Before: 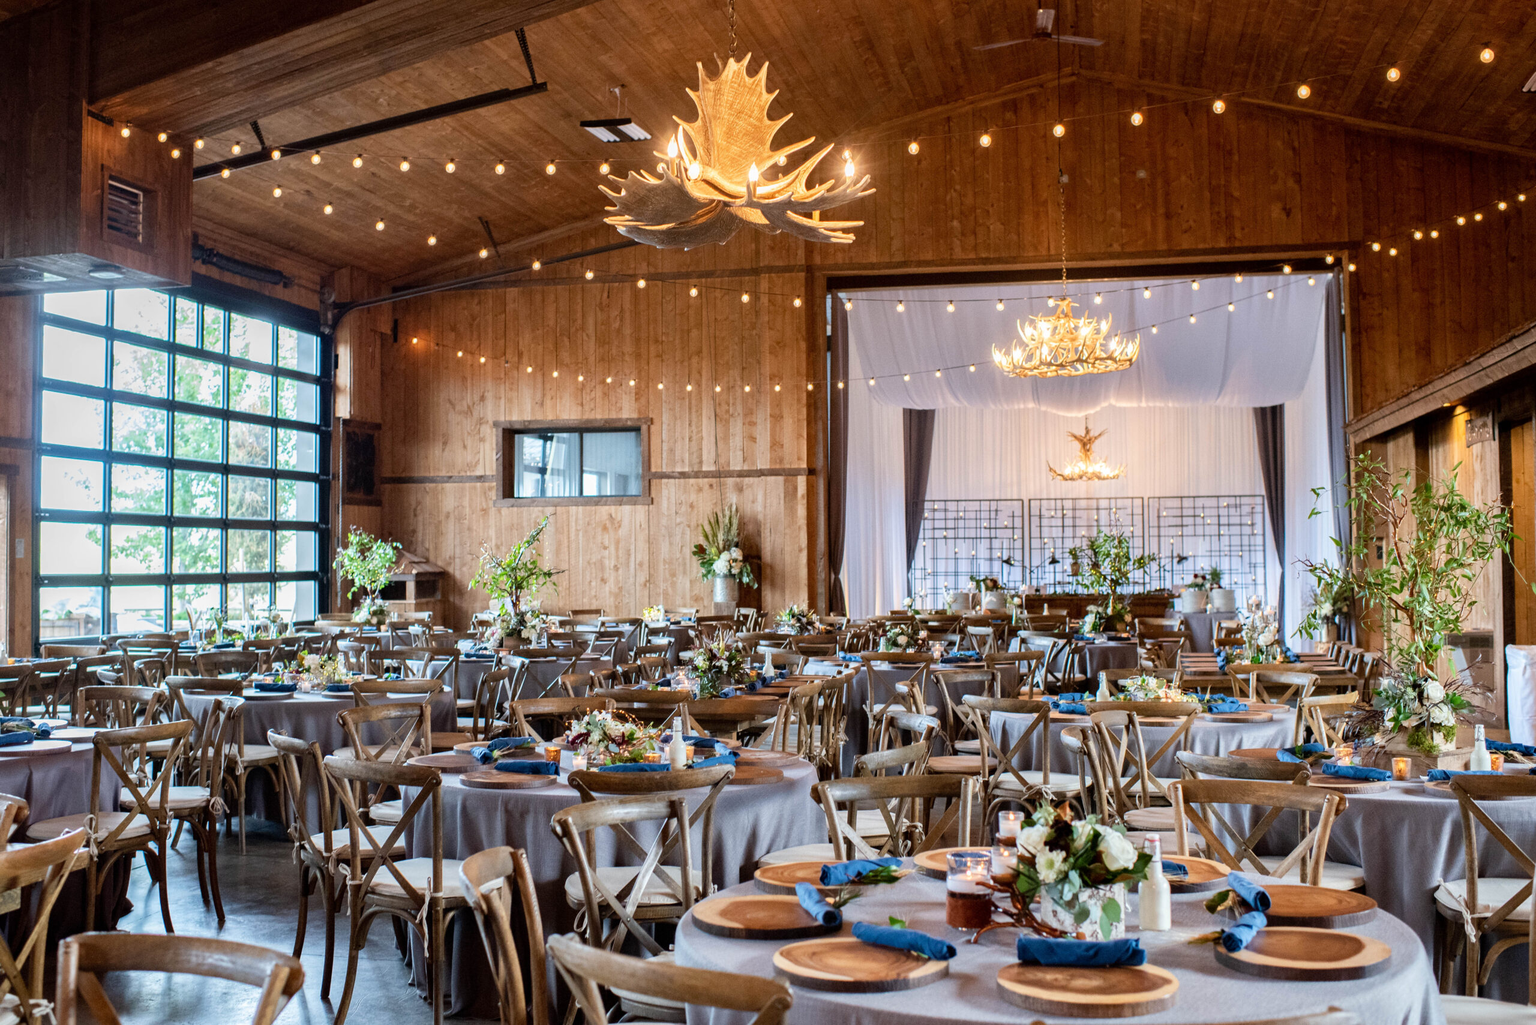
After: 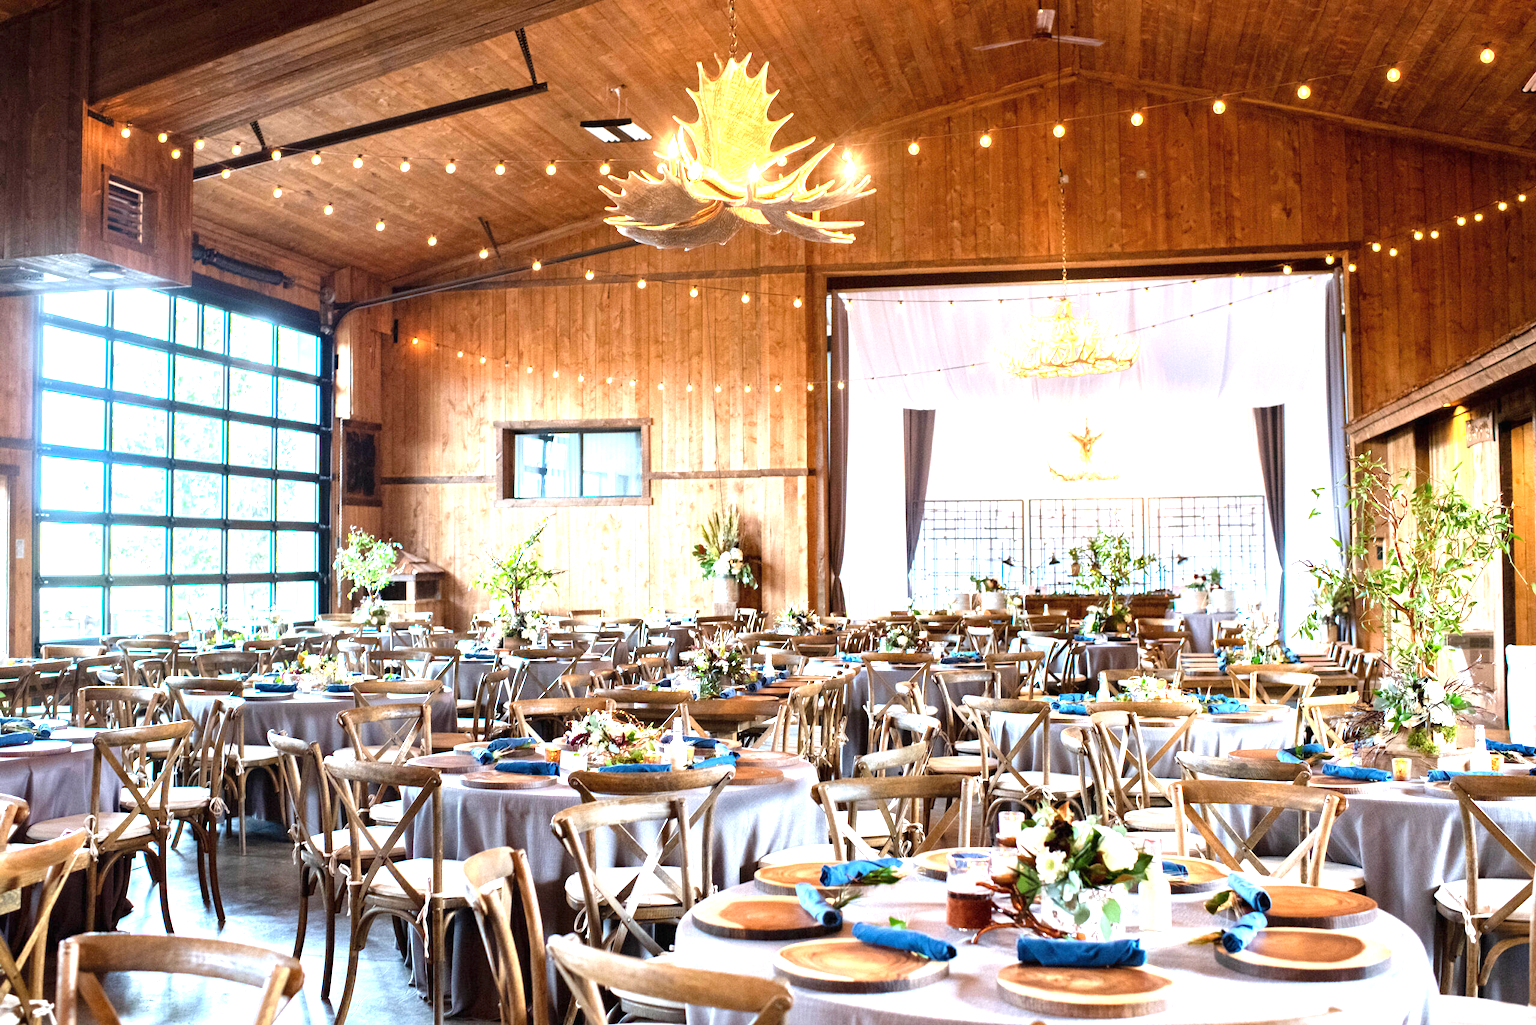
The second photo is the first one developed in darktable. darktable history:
exposure: black level correction 0, exposure 1.466 EV, compensate exposure bias true, compensate highlight preservation false
